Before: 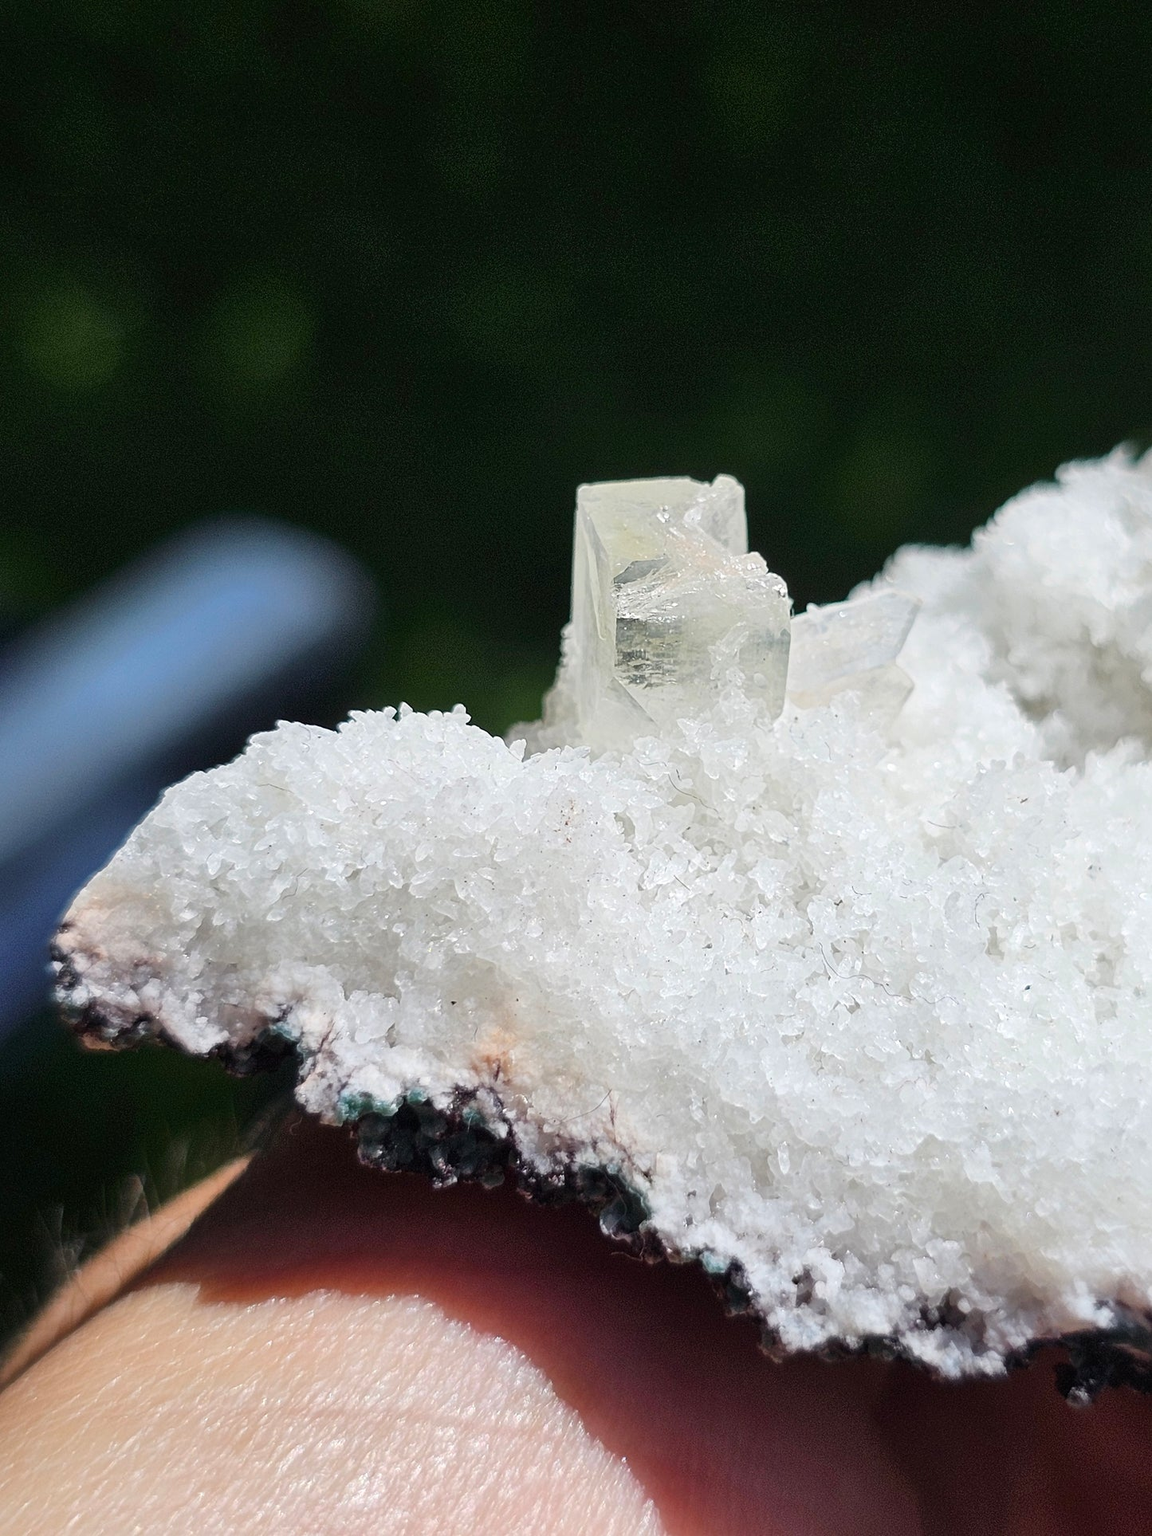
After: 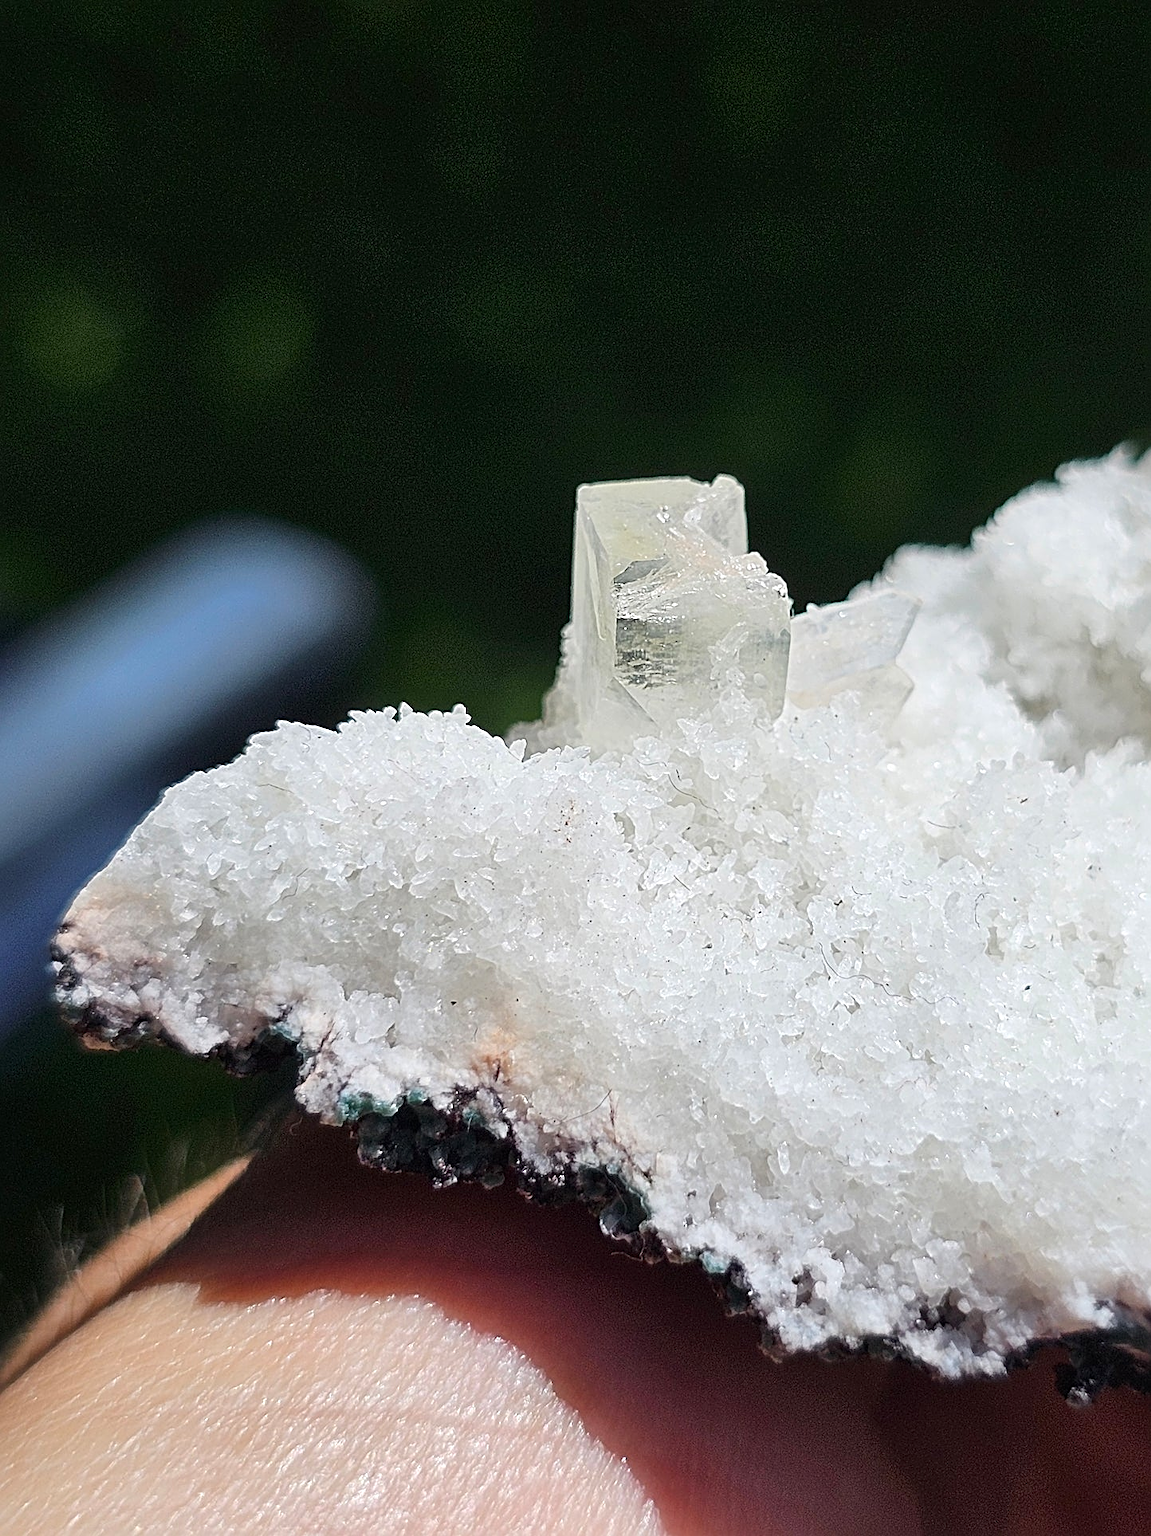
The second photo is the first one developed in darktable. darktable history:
sharpen: radius 2.584, amount 0.688
